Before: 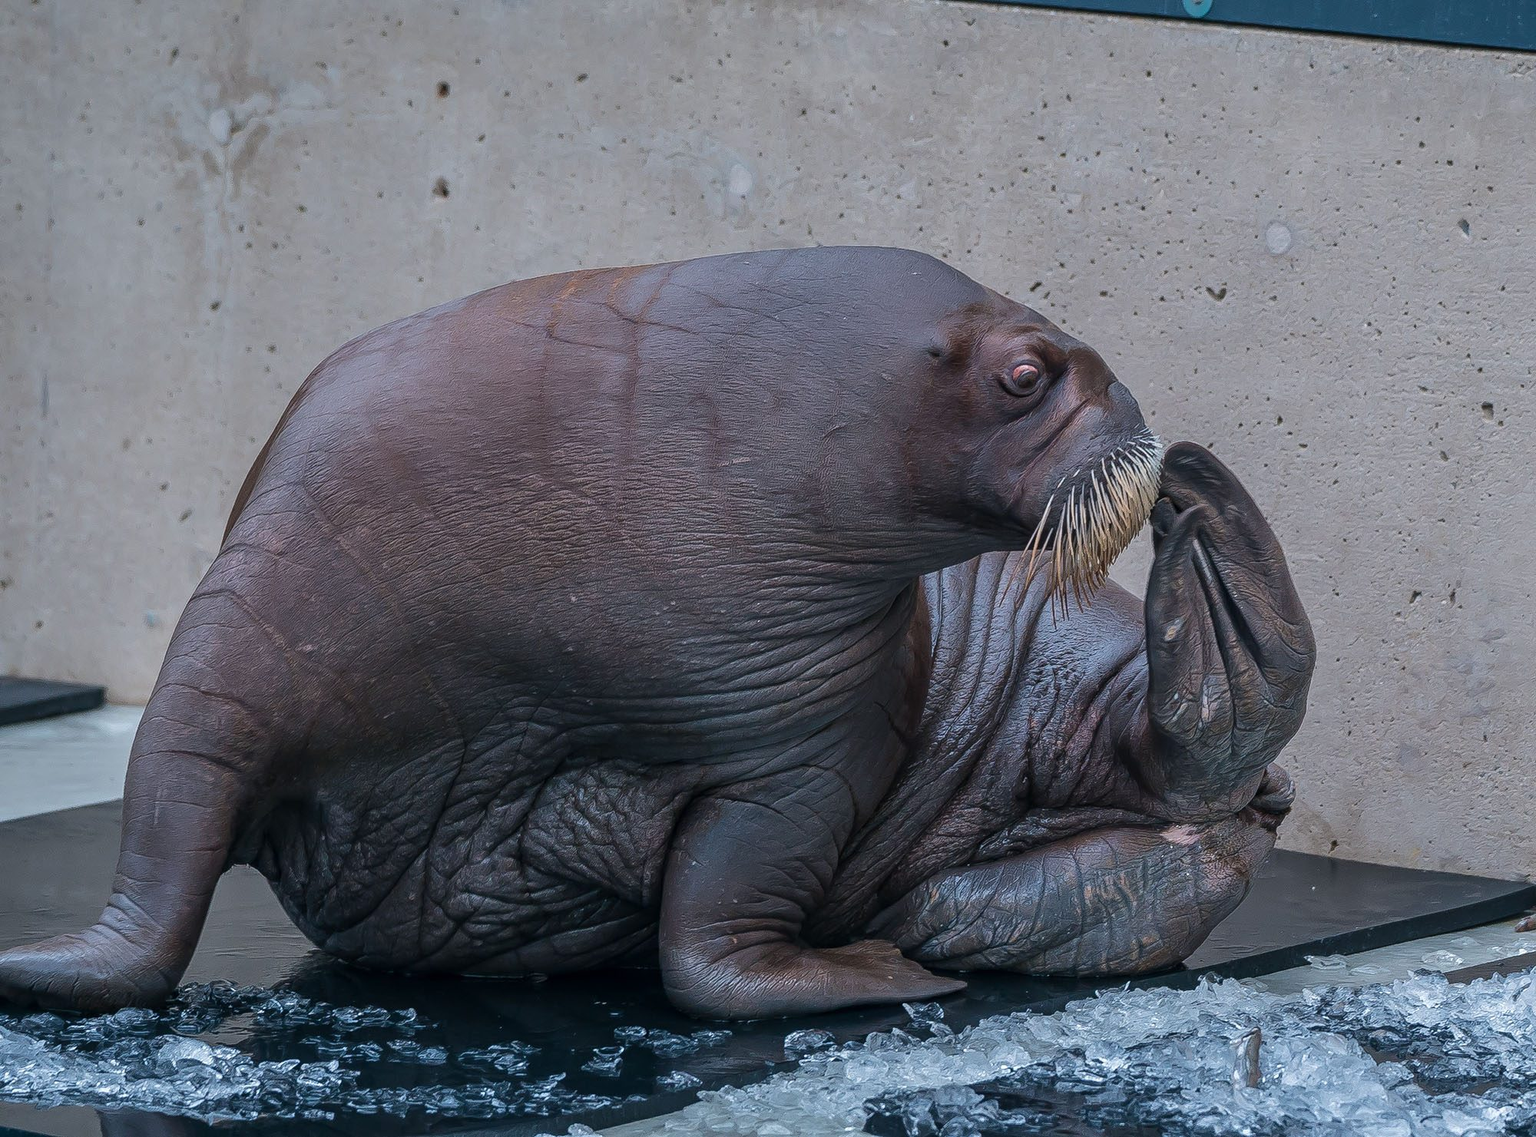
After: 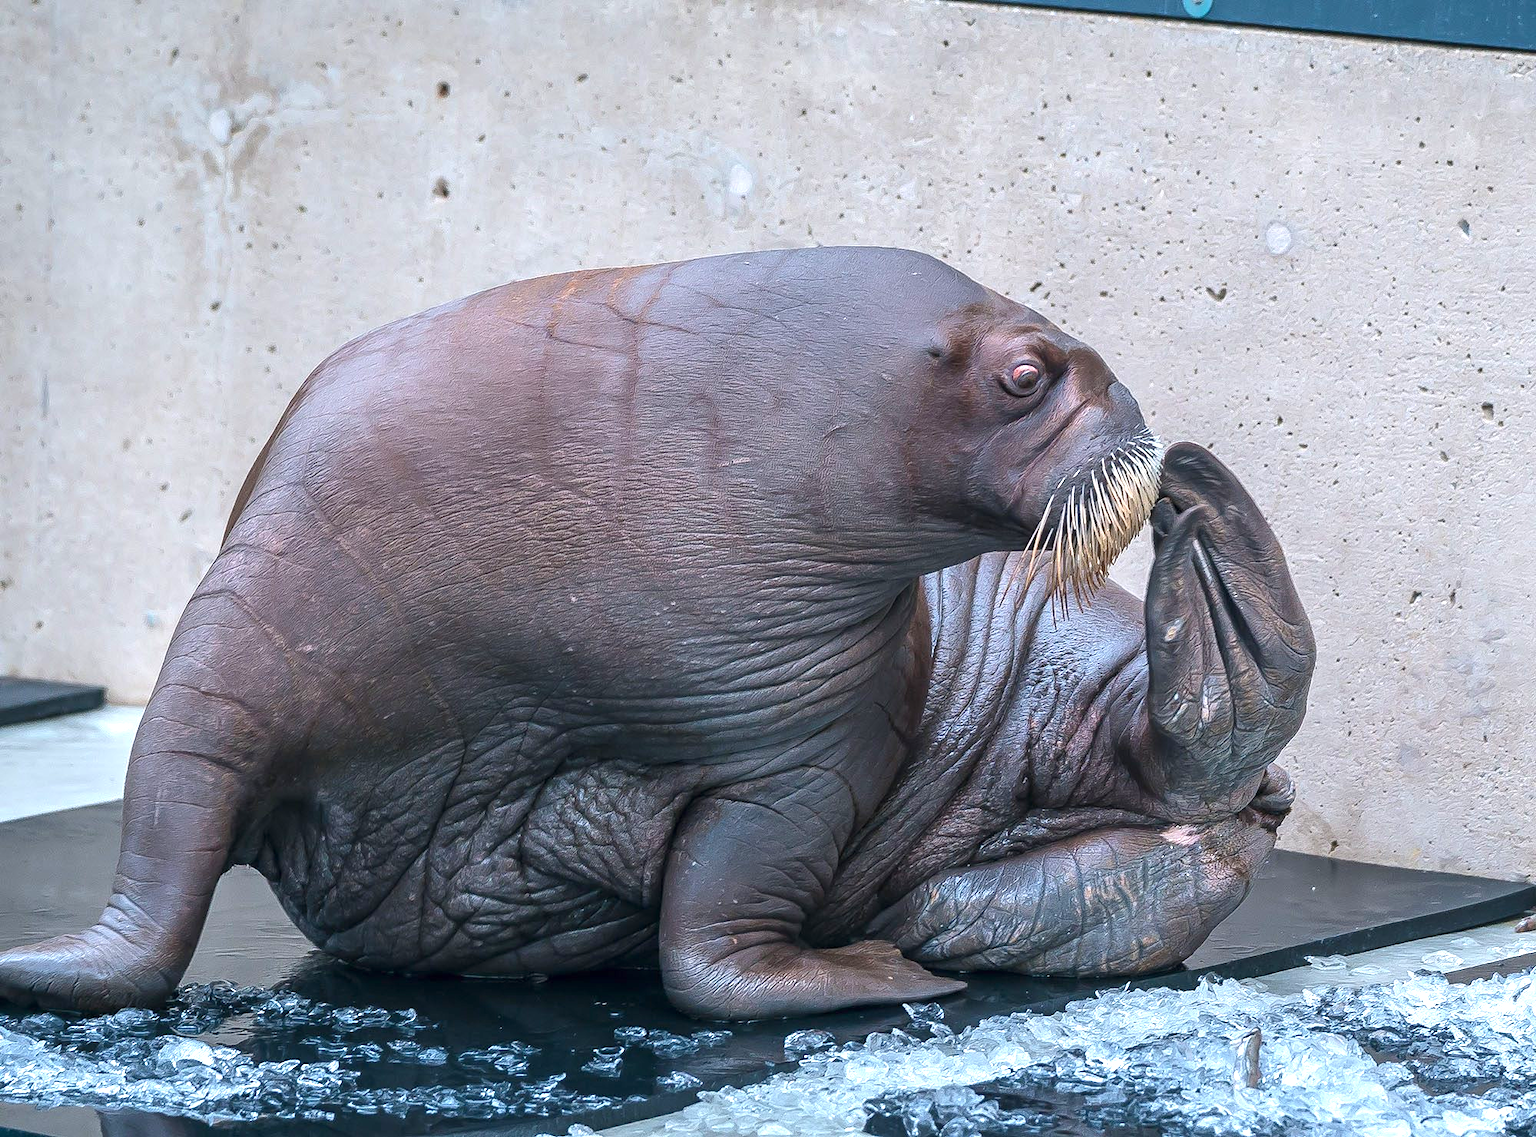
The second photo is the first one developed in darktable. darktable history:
white balance: emerald 1
exposure: exposure 1.137 EV, compensate highlight preservation false
